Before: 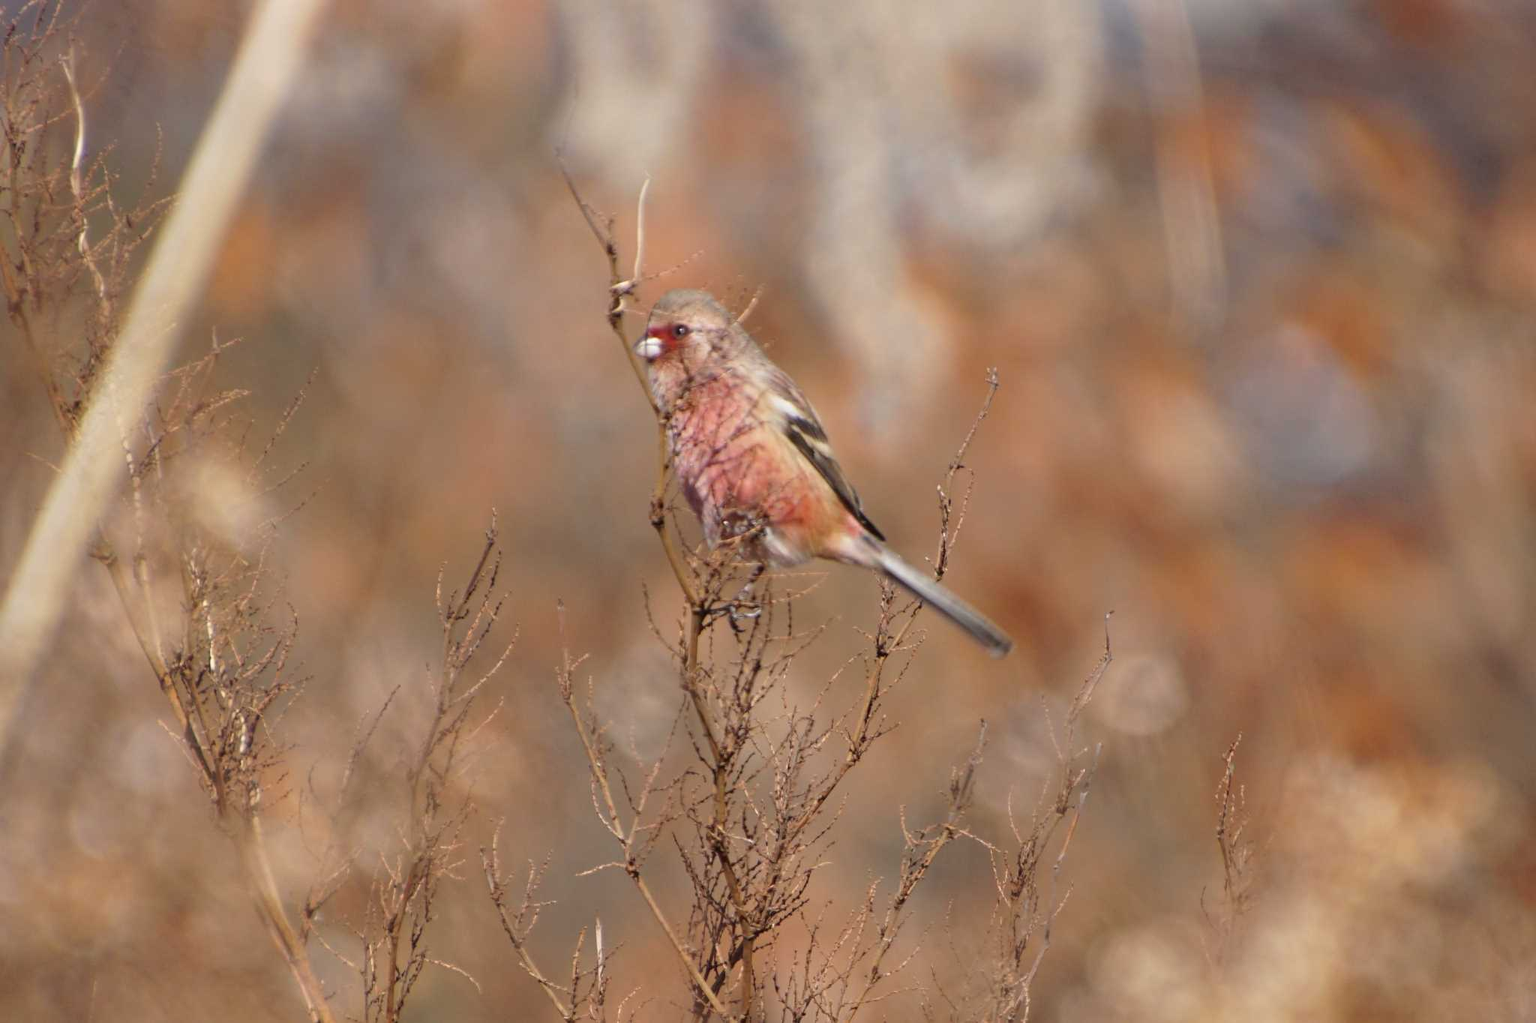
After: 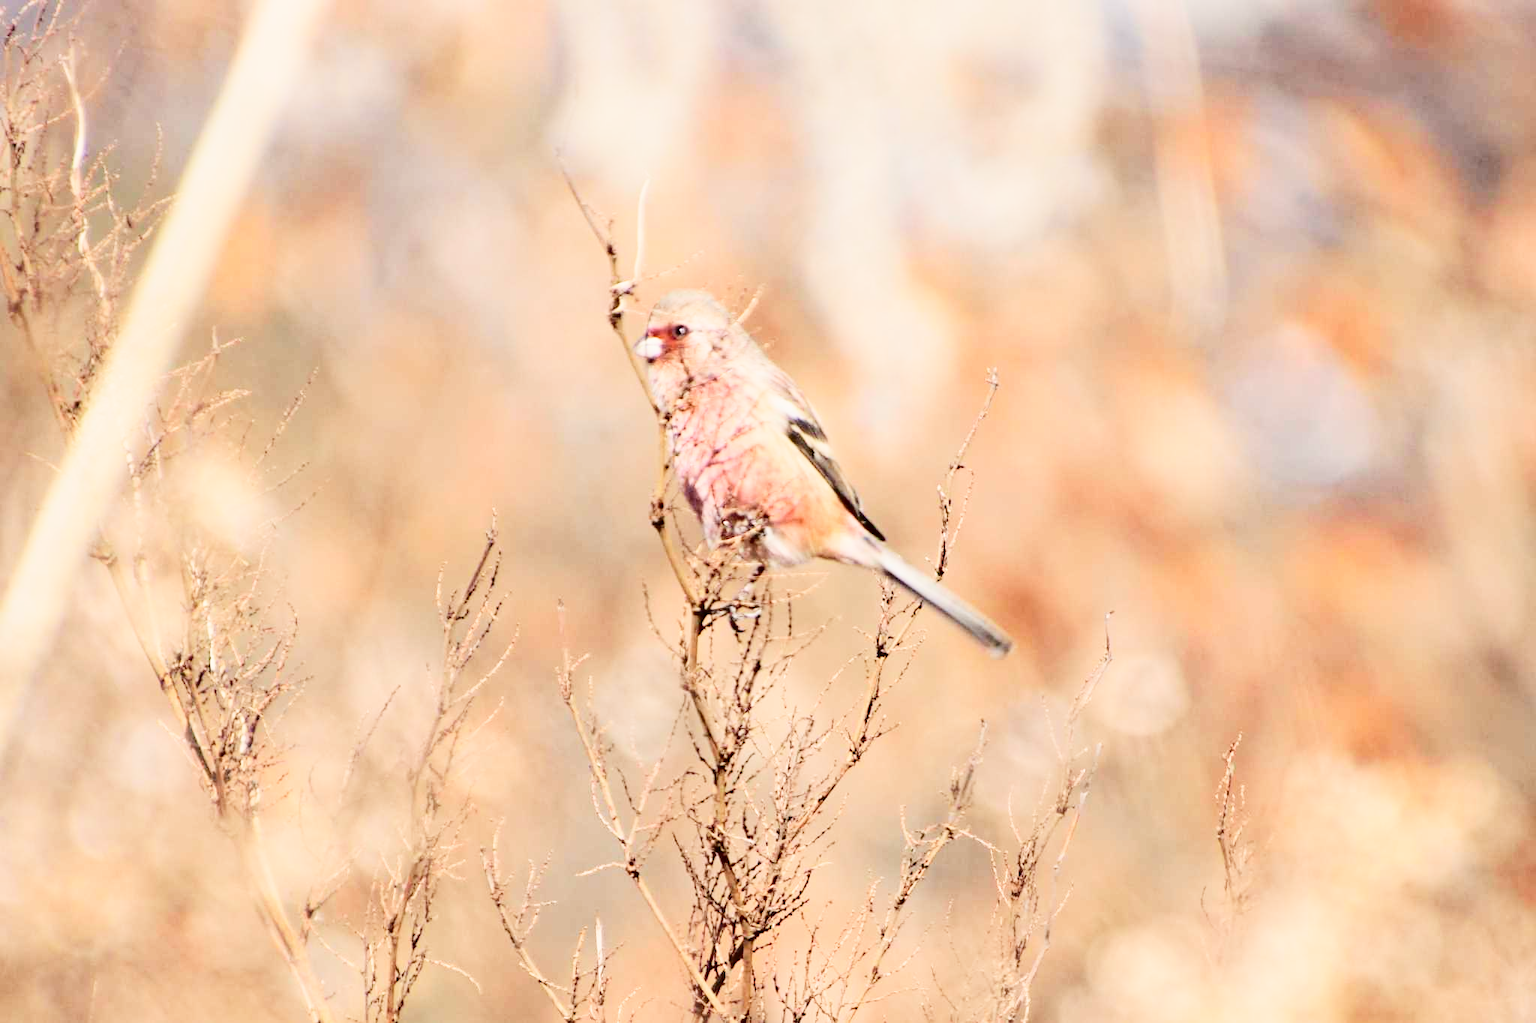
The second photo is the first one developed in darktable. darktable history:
tone curve: curves: ch0 [(0, 0.01) (0.052, 0.045) (0.136, 0.133) (0.275, 0.35) (0.43, 0.54) (0.676, 0.751) (0.89, 0.919) (1, 1)]; ch1 [(0, 0) (0.094, 0.081) (0.285, 0.299) (0.385, 0.403) (0.447, 0.429) (0.495, 0.496) (0.544, 0.552) (0.589, 0.612) (0.722, 0.728) (1, 1)]; ch2 [(0, 0) (0.257, 0.217) (0.43, 0.421) (0.498, 0.507) (0.531, 0.544) (0.56, 0.579) (0.625, 0.642) (1, 1)], color space Lab, independent channels, preserve colors none
exposure: exposure 0.774 EV, compensate highlight preservation false
contrast brightness saturation: contrast 0.384, brightness 0.1
filmic rgb: black relative exposure -7.65 EV, white relative exposure 4.56 EV, hardness 3.61, preserve chrominance no, color science v3 (2019), use custom middle-gray values true
